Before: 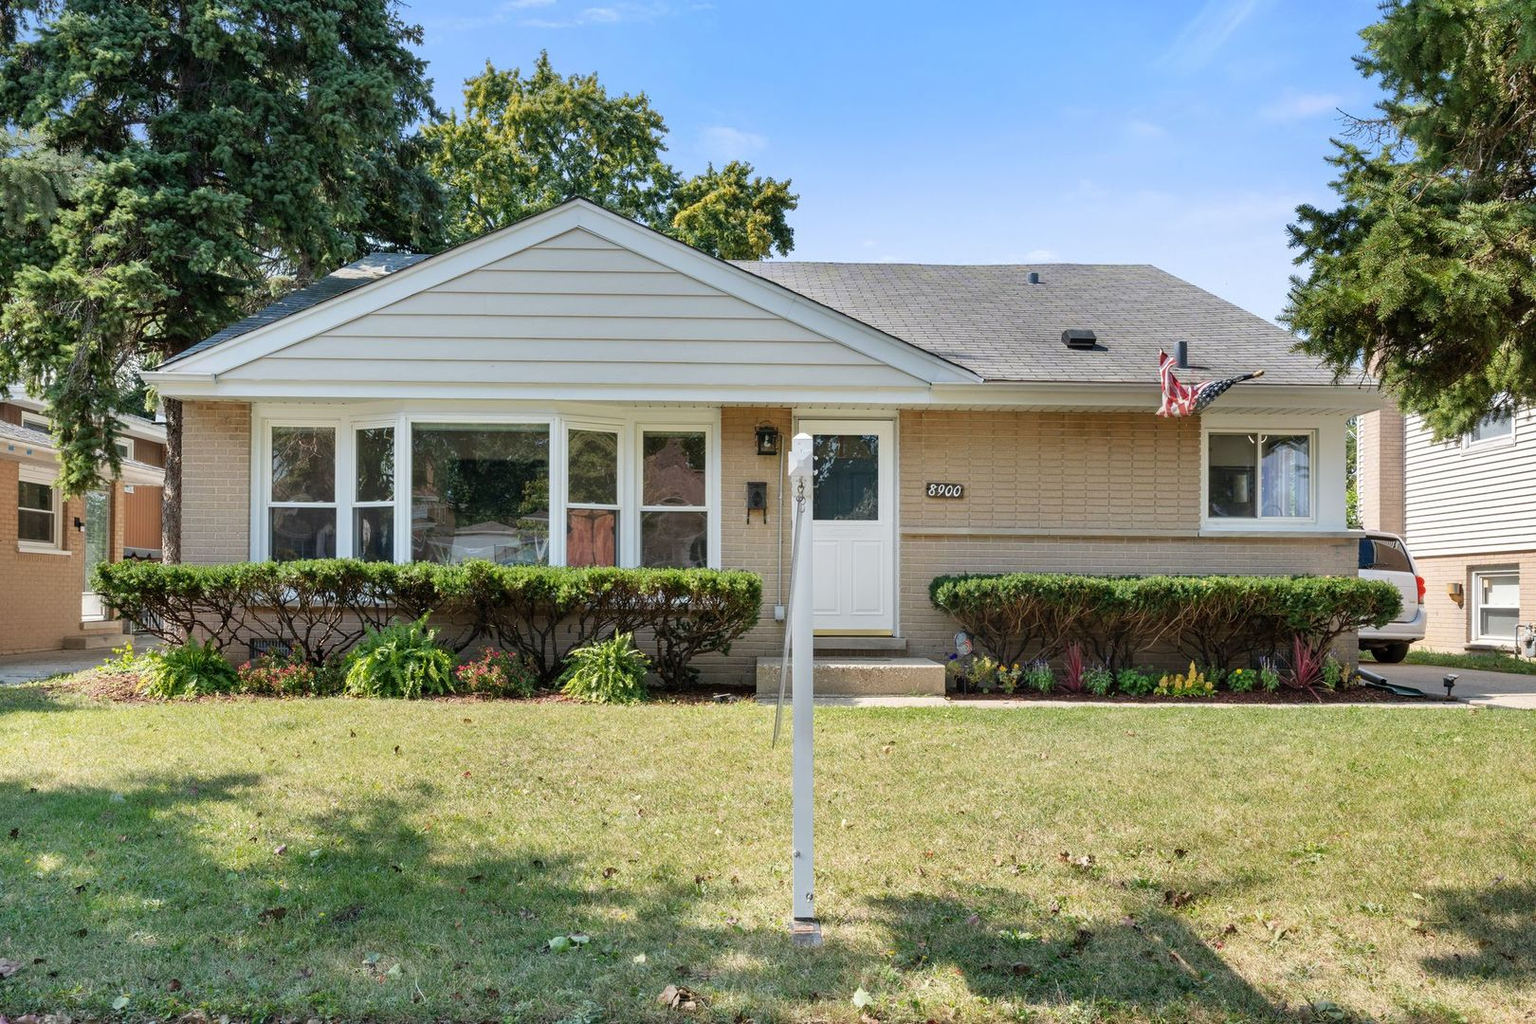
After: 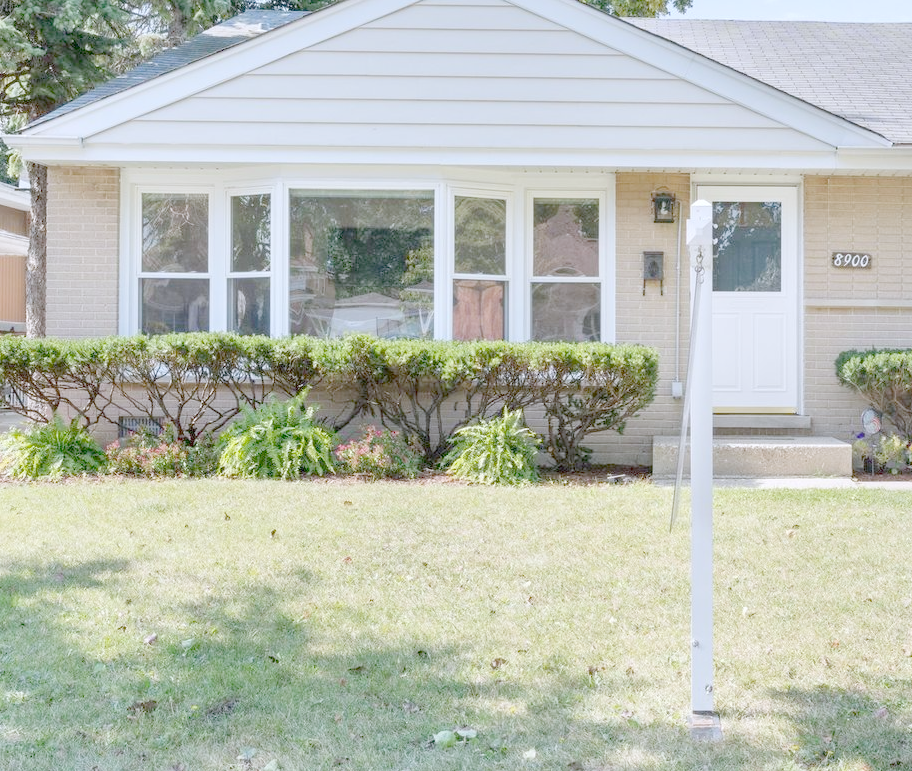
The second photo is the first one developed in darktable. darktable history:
white balance: red 0.967, blue 1.119, emerald 0.756
crop: left 8.966%, top 23.852%, right 34.699%, bottom 4.703%
shadows and highlights: shadows 62.66, white point adjustment 0.37, highlights -34.44, compress 83.82%
